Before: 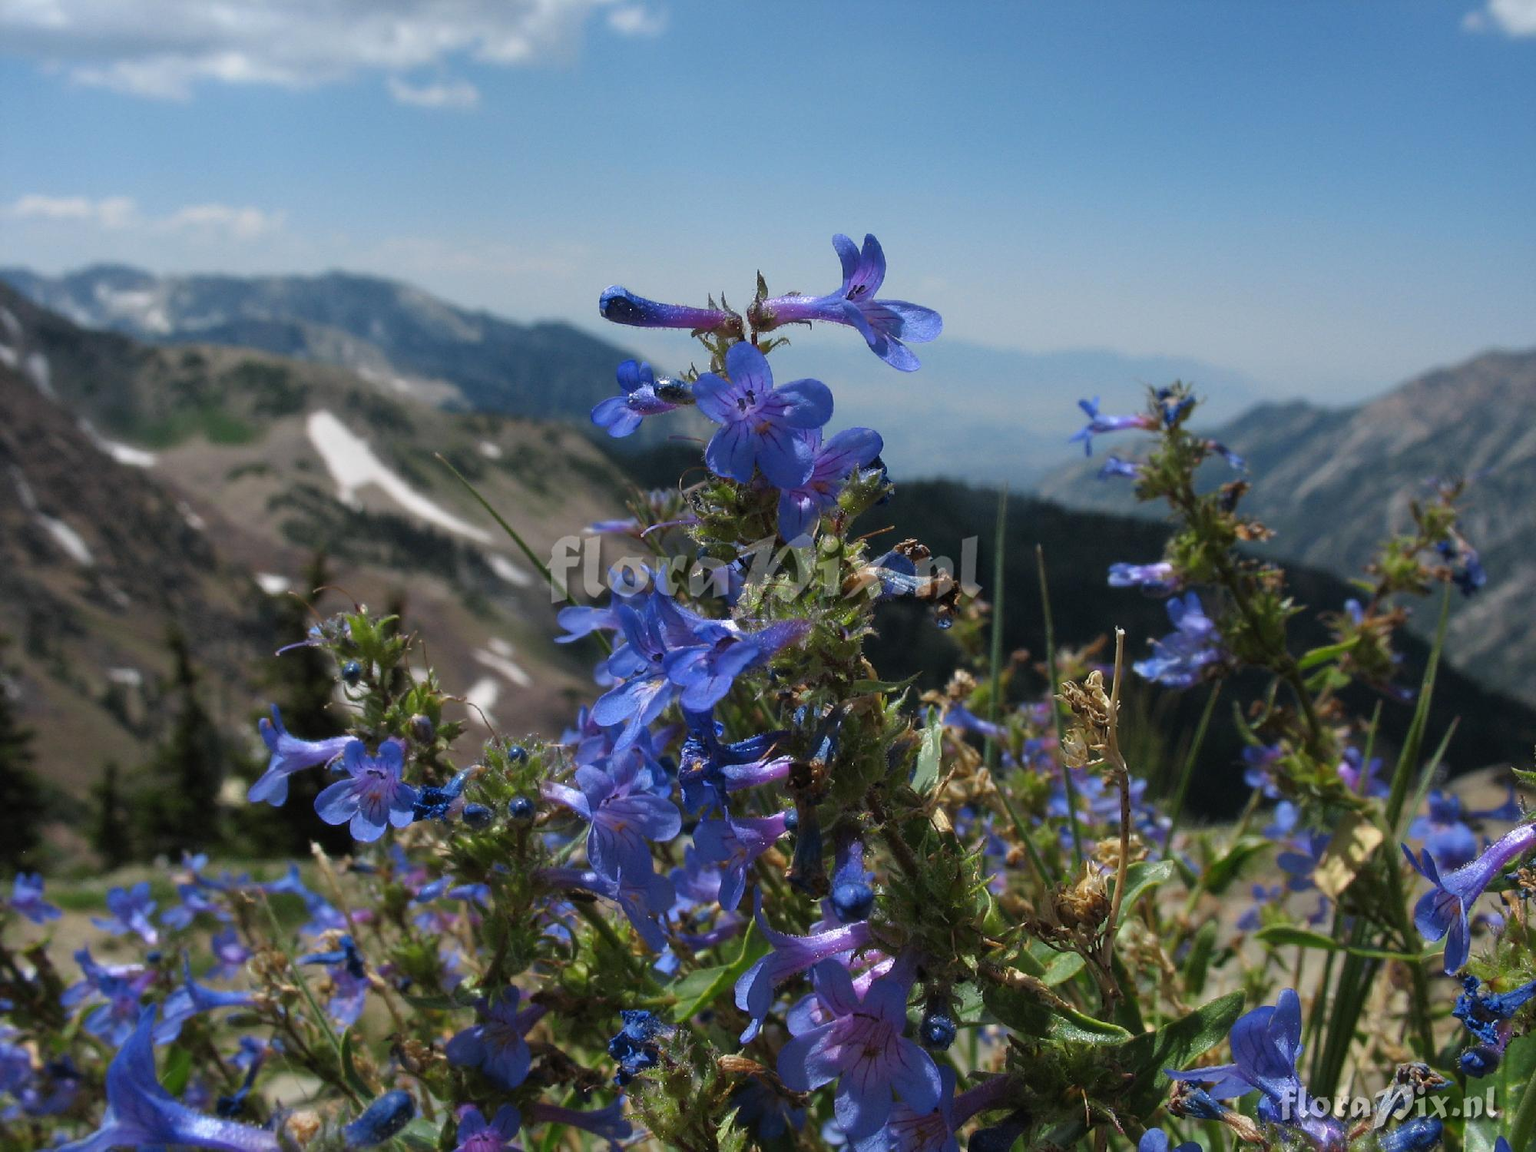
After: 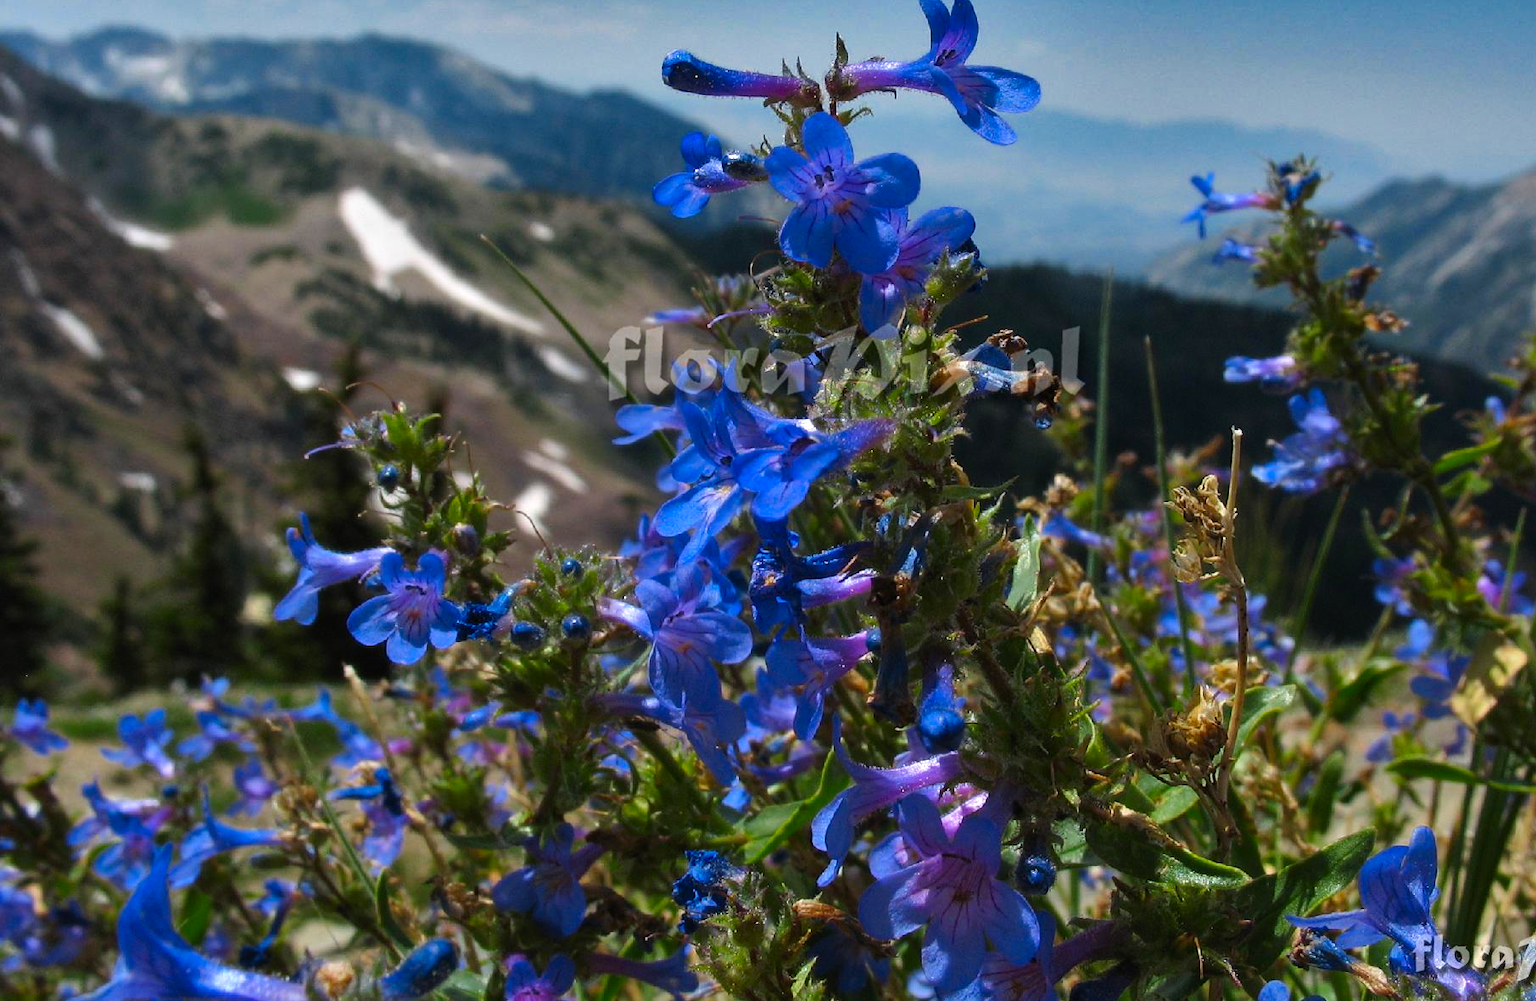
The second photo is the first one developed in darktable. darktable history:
color zones: curves: ch0 [(0, 0.425) (0.143, 0.422) (0.286, 0.42) (0.429, 0.419) (0.571, 0.419) (0.714, 0.42) (0.857, 0.422) (1, 0.425)]; ch1 [(0, 0.666) (0.143, 0.669) (0.286, 0.671) (0.429, 0.67) (0.571, 0.67) (0.714, 0.67) (0.857, 0.67) (1, 0.666)]
crop: top 20.916%, right 9.437%, bottom 0.316%
tone equalizer: -8 EV -0.417 EV, -7 EV -0.389 EV, -6 EV -0.333 EV, -5 EV -0.222 EV, -3 EV 0.222 EV, -2 EV 0.333 EV, -1 EV 0.389 EV, +0 EV 0.417 EV, edges refinement/feathering 500, mask exposure compensation -1.57 EV, preserve details no
shadows and highlights: shadows 24.5, highlights -78.15, soften with gaussian
